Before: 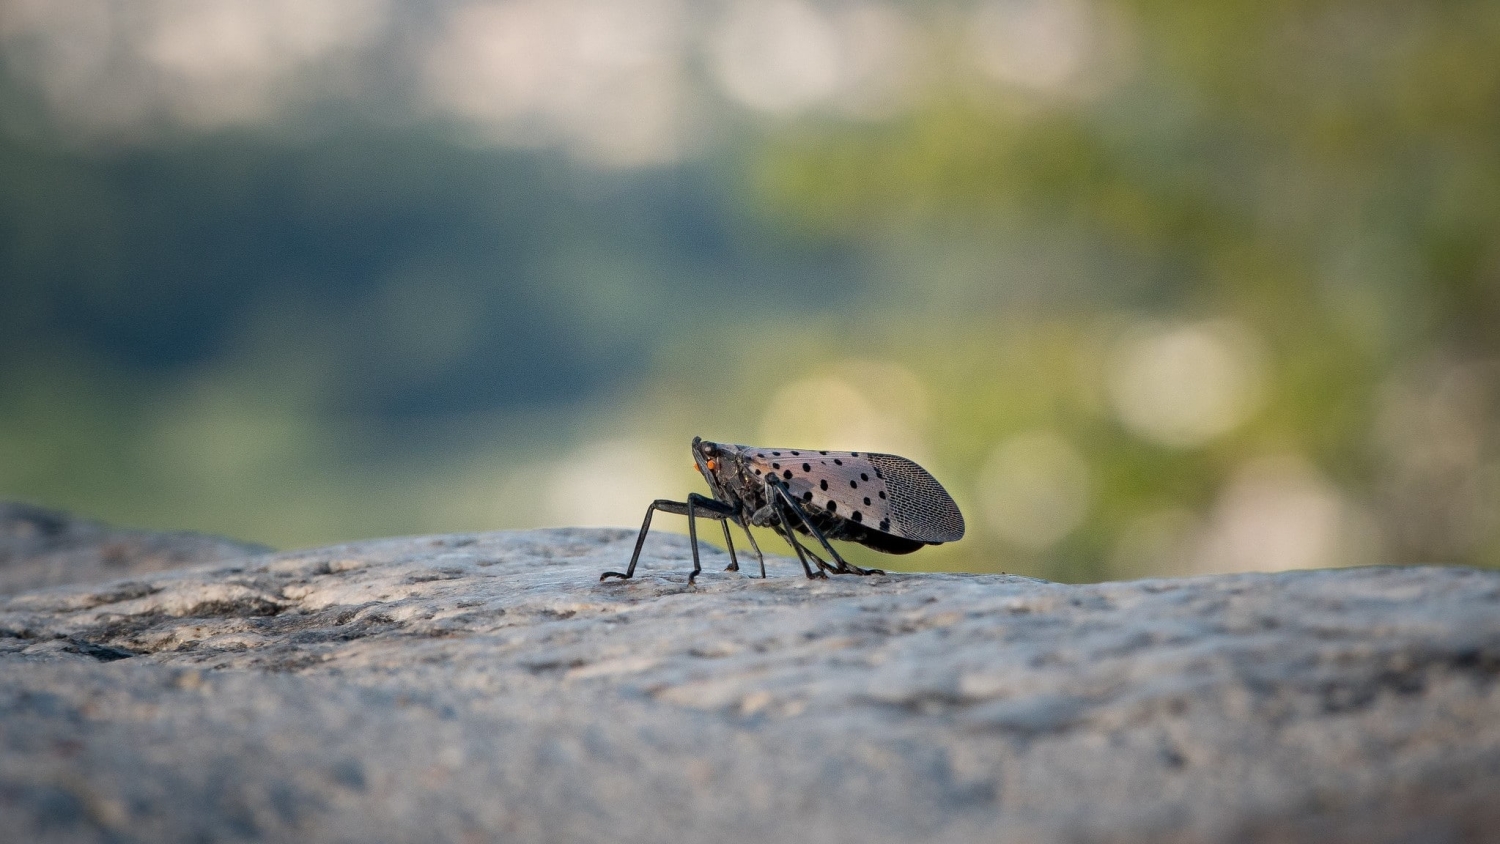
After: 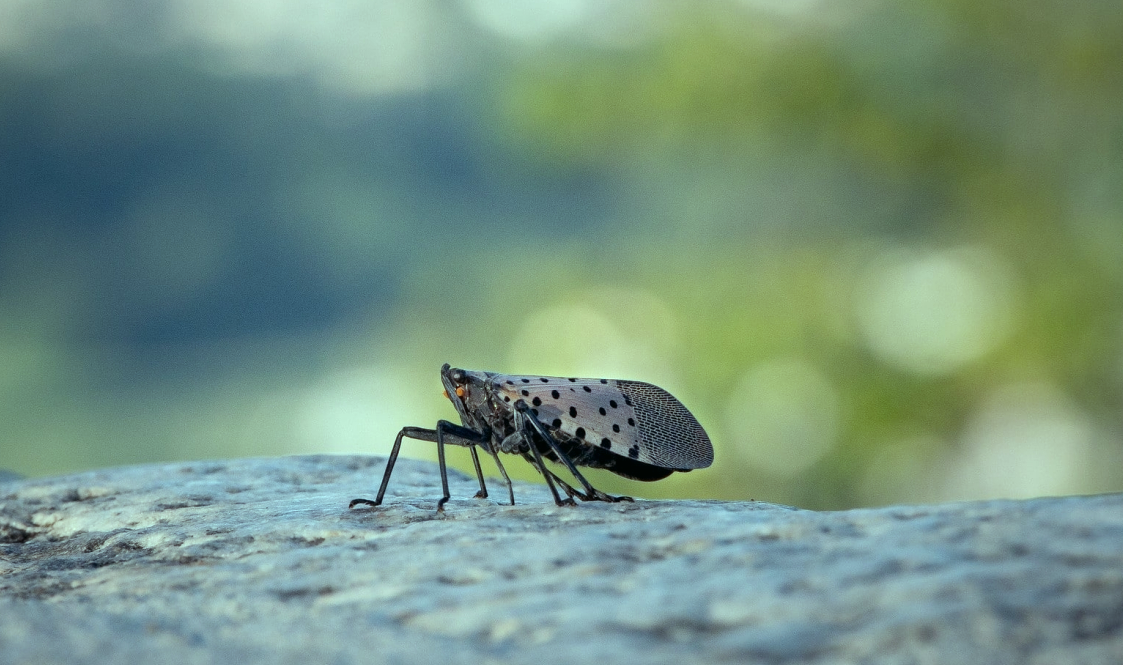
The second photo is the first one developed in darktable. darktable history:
crop: left 16.768%, top 8.653%, right 8.362%, bottom 12.485%
color balance: mode lift, gamma, gain (sRGB), lift [0.997, 0.979, 1.021, 1.011], gamma [1, 1.084, 0.916, 0.998], gain [1, 0.87, 1.13, 1.101], contrast 4.55%, contrast fulcrum 38.24%, output saturation 104.09%
exposure: compensate highlight preservation false
